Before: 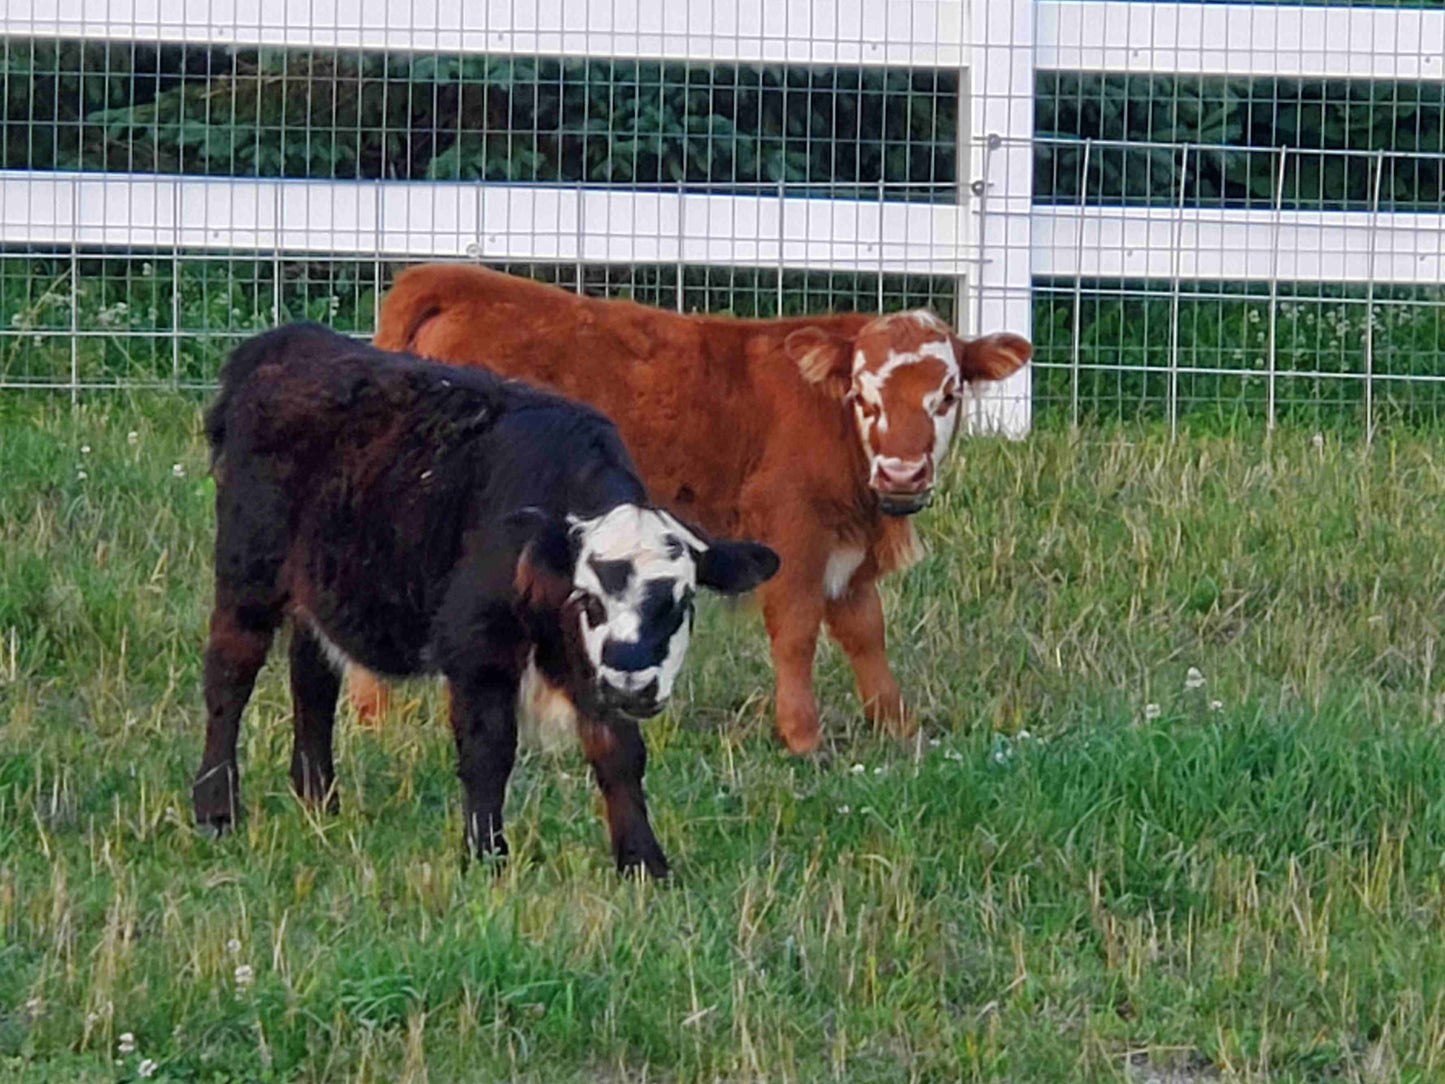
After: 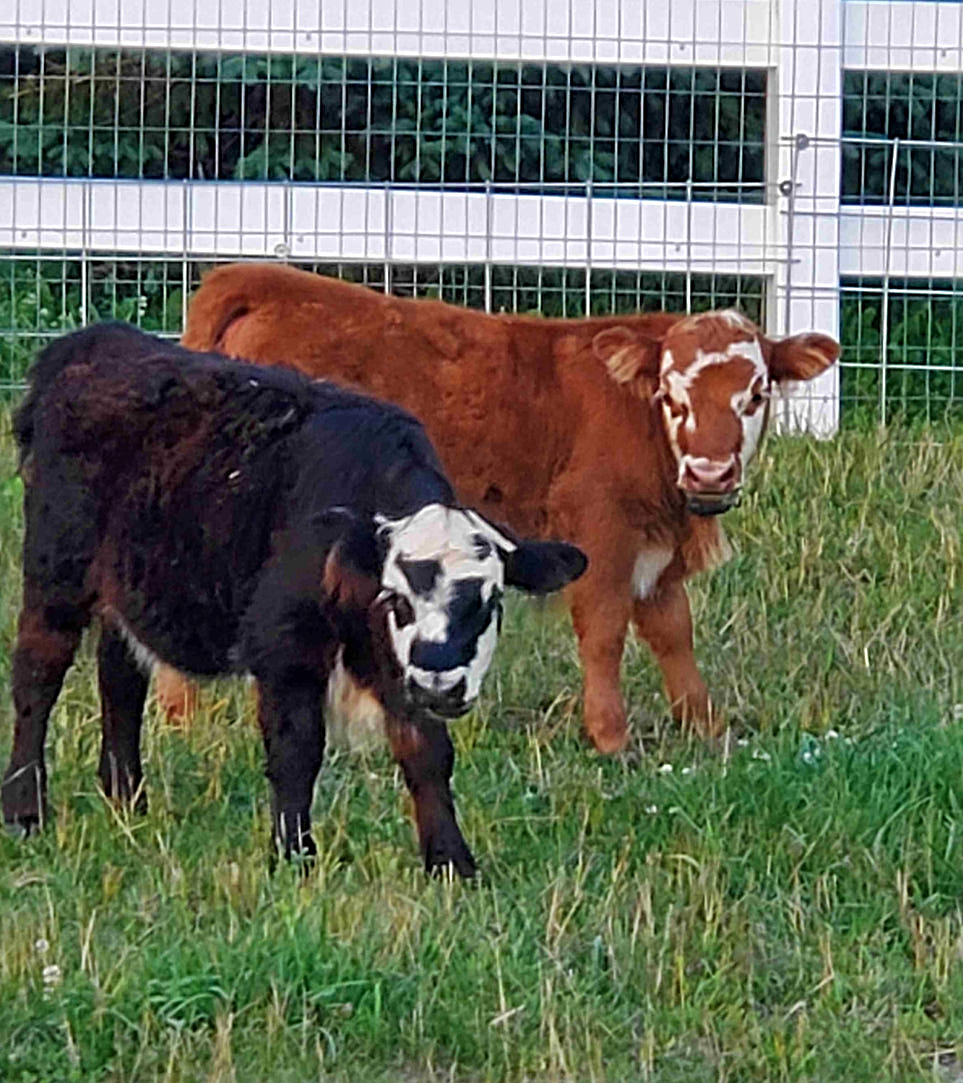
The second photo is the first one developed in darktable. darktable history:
sharpen: radius 4
crop and rotate: left 13.342%, right 19.991%
velvia: strength 15%
